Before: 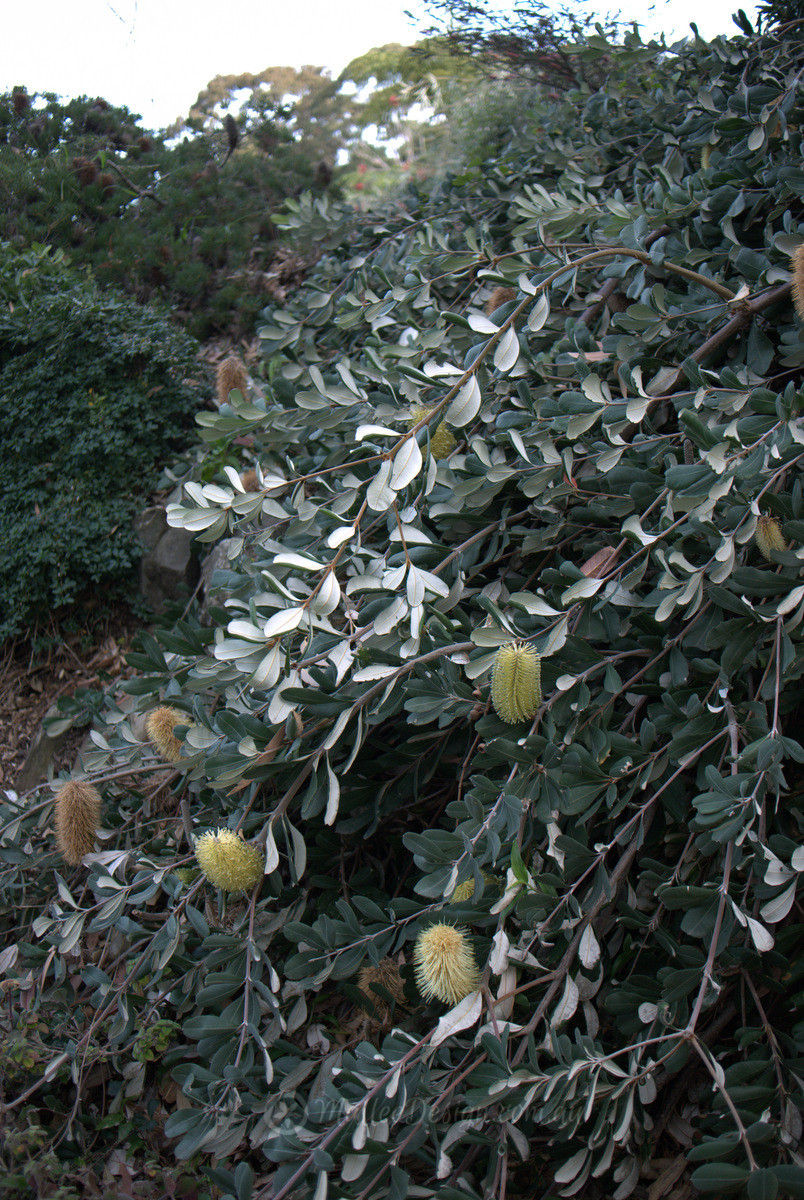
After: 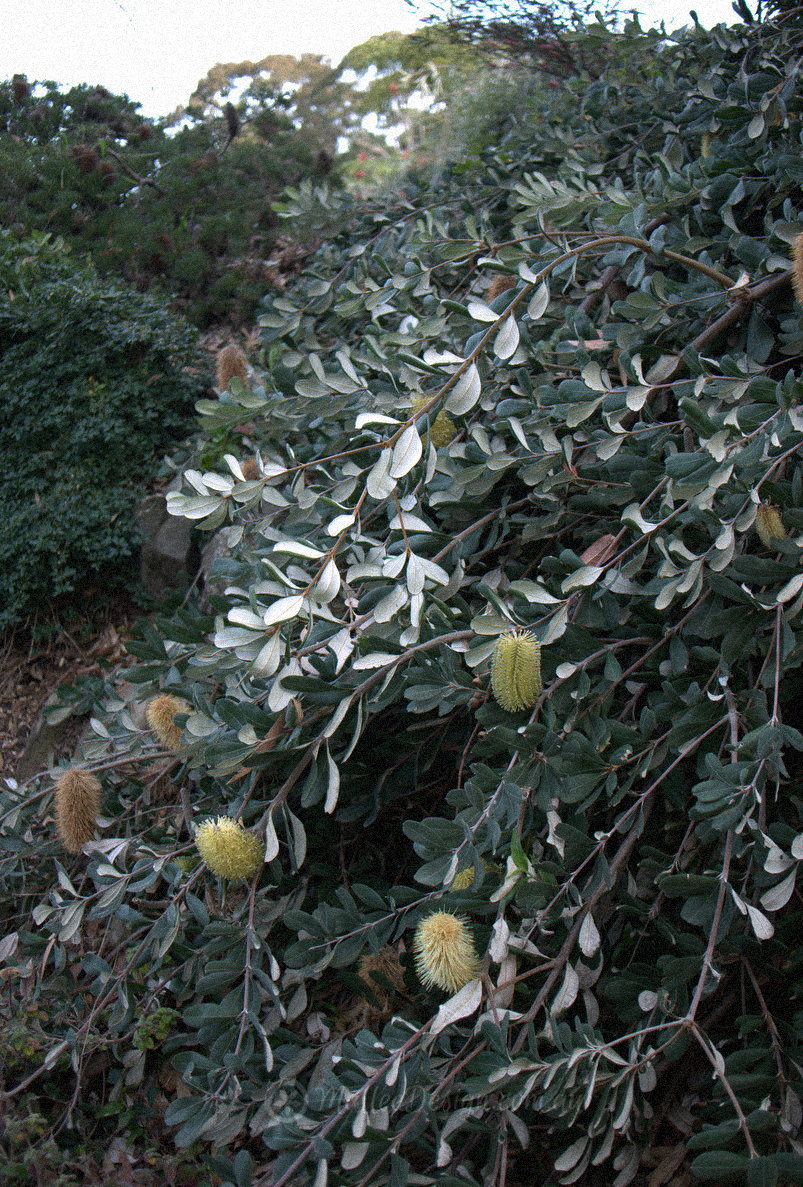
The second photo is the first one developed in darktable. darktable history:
grain: strength 35%, mid-tones bias 0%
crop: top 1.049%, right 0.001%
